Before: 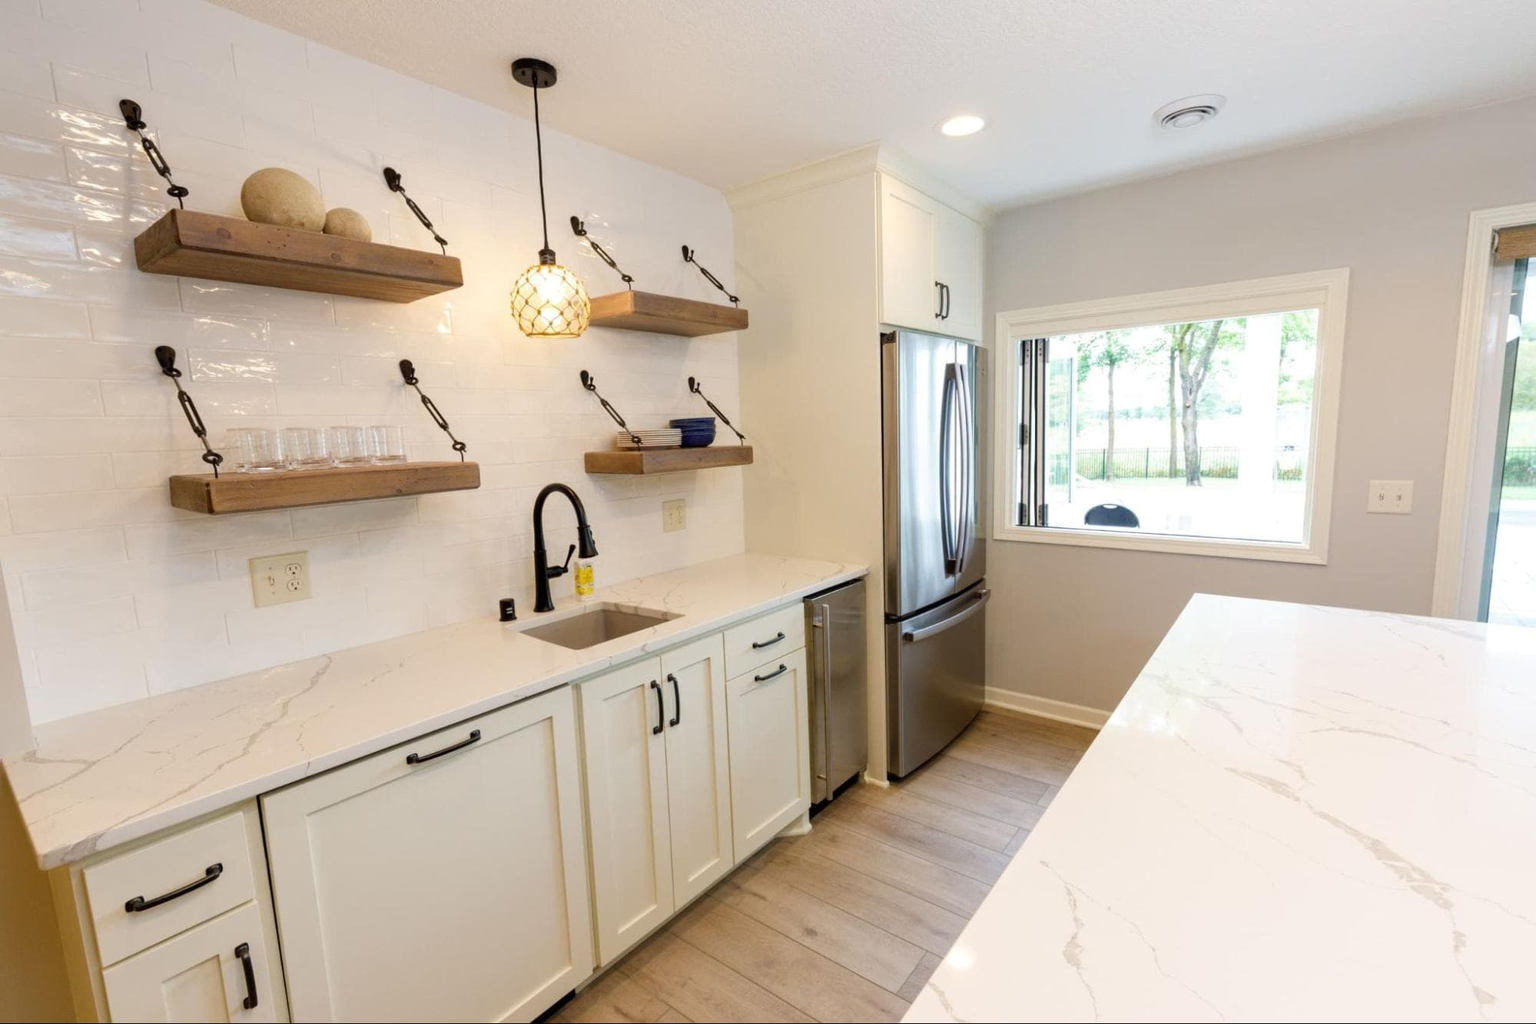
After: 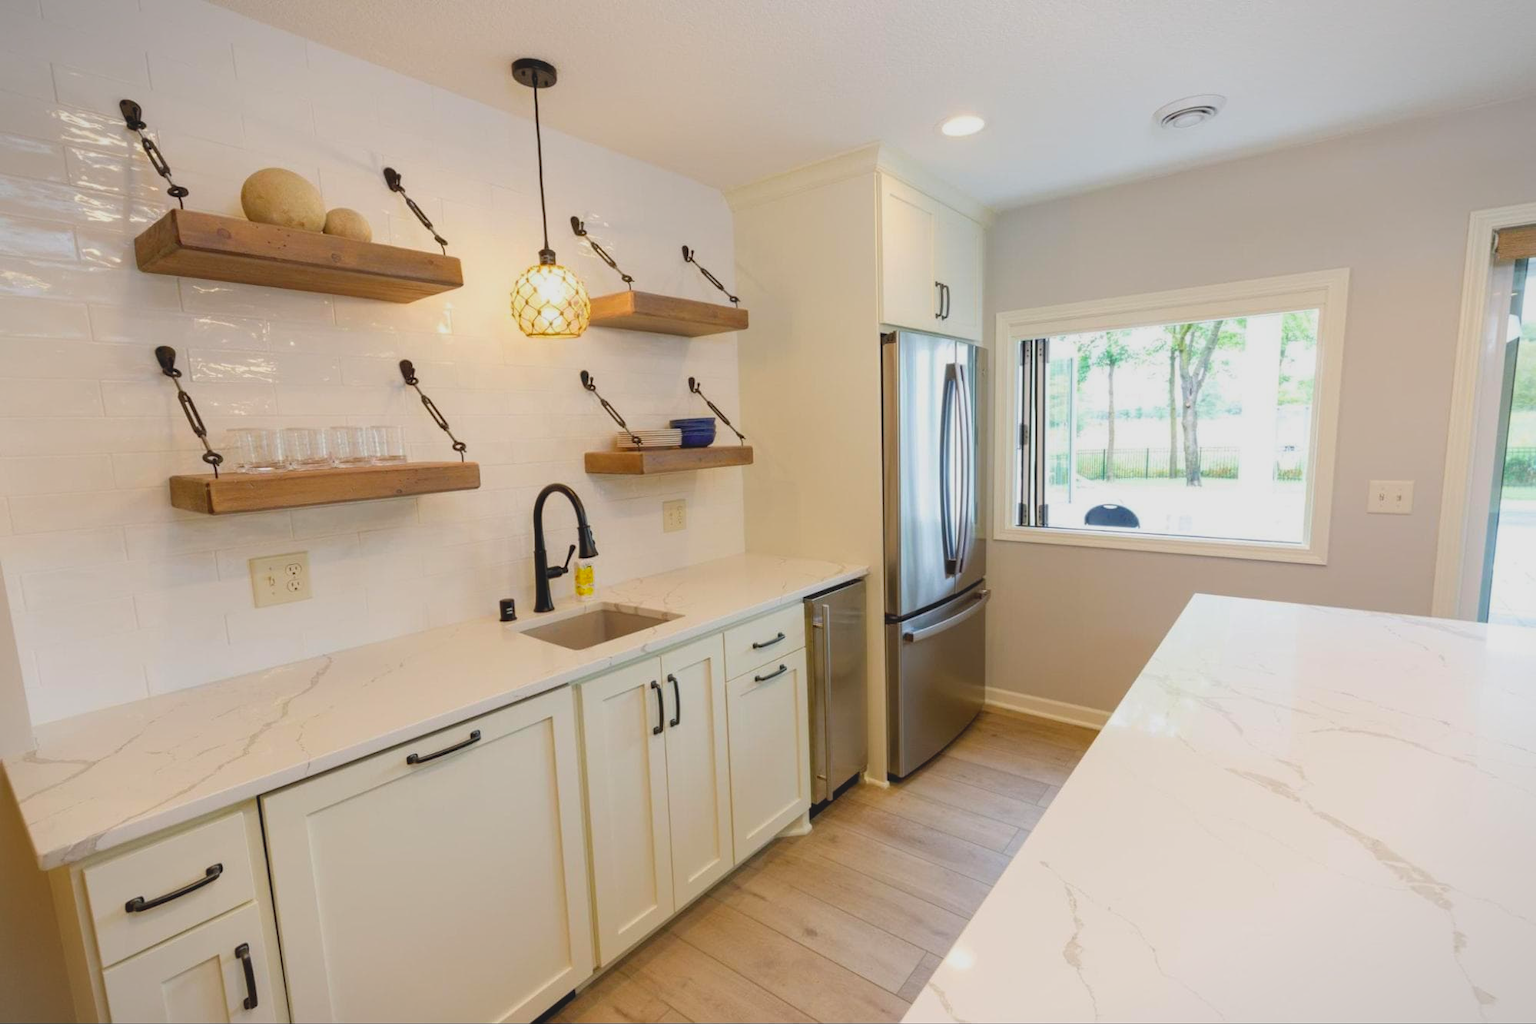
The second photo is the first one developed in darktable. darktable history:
contrast brightness saturation: contrast -0.19, saturation 0.19
vignetting: fall-off start 100%, brightness -0.282, width/height ratio 1.31
